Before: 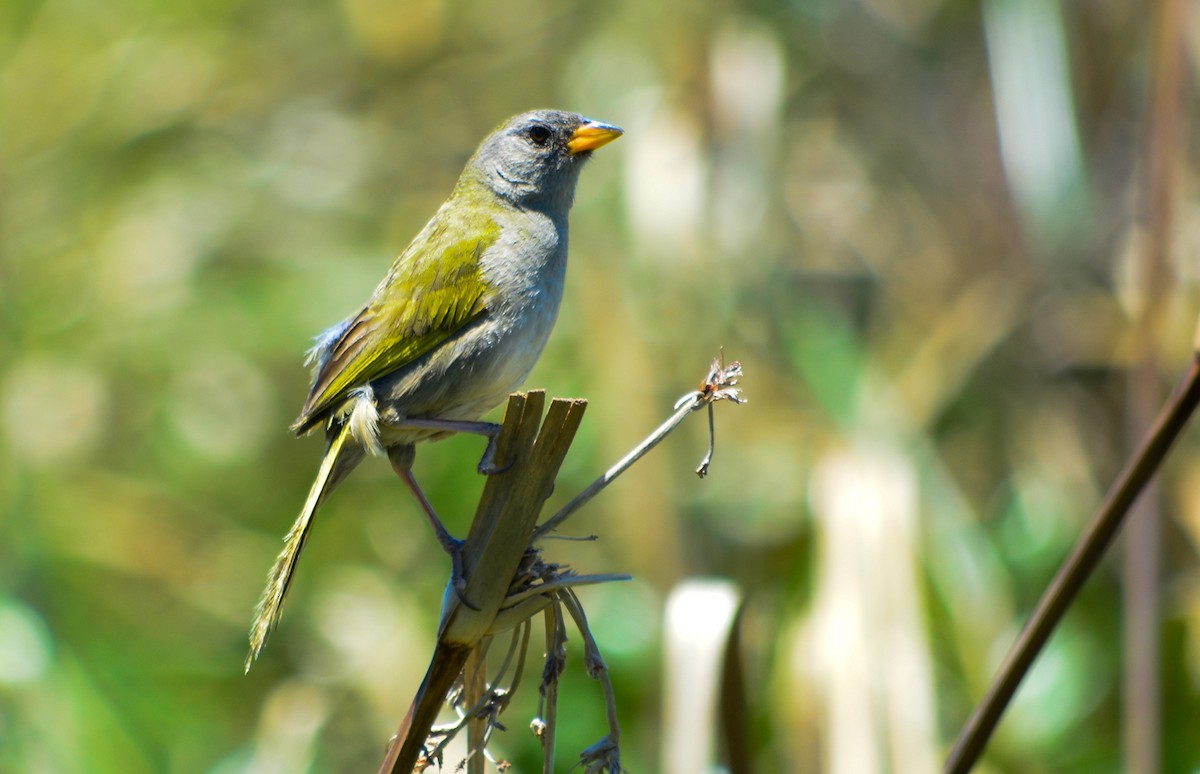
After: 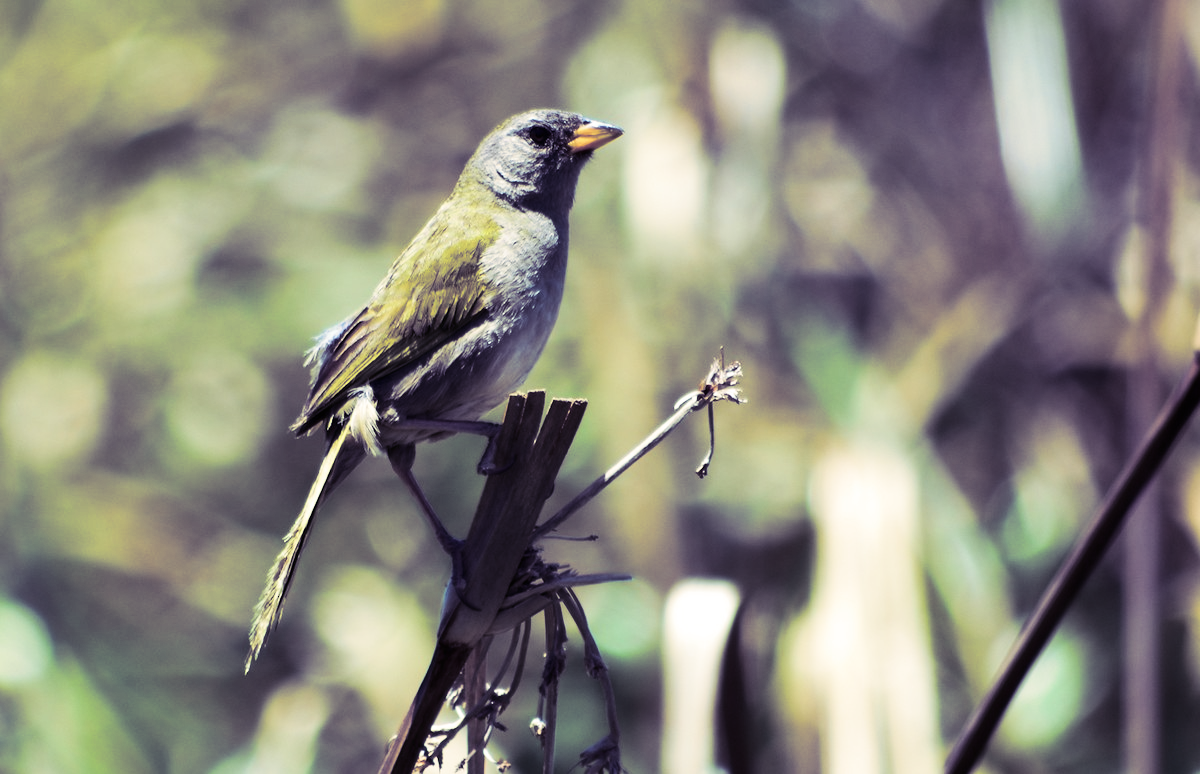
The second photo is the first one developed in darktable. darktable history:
color correction: highlights a* -0.182, highlights b* -0.124
split-toning: shadows › hue 255.6°, shadows › saturation 0.66, highlights › hue 43.2°, highlights › saturation 0.68, balance -50.1
shadows and highlights: radius 133.83, soften with gaussian
contrast brightness saturation: contrast 0.25, saturation -0.31
